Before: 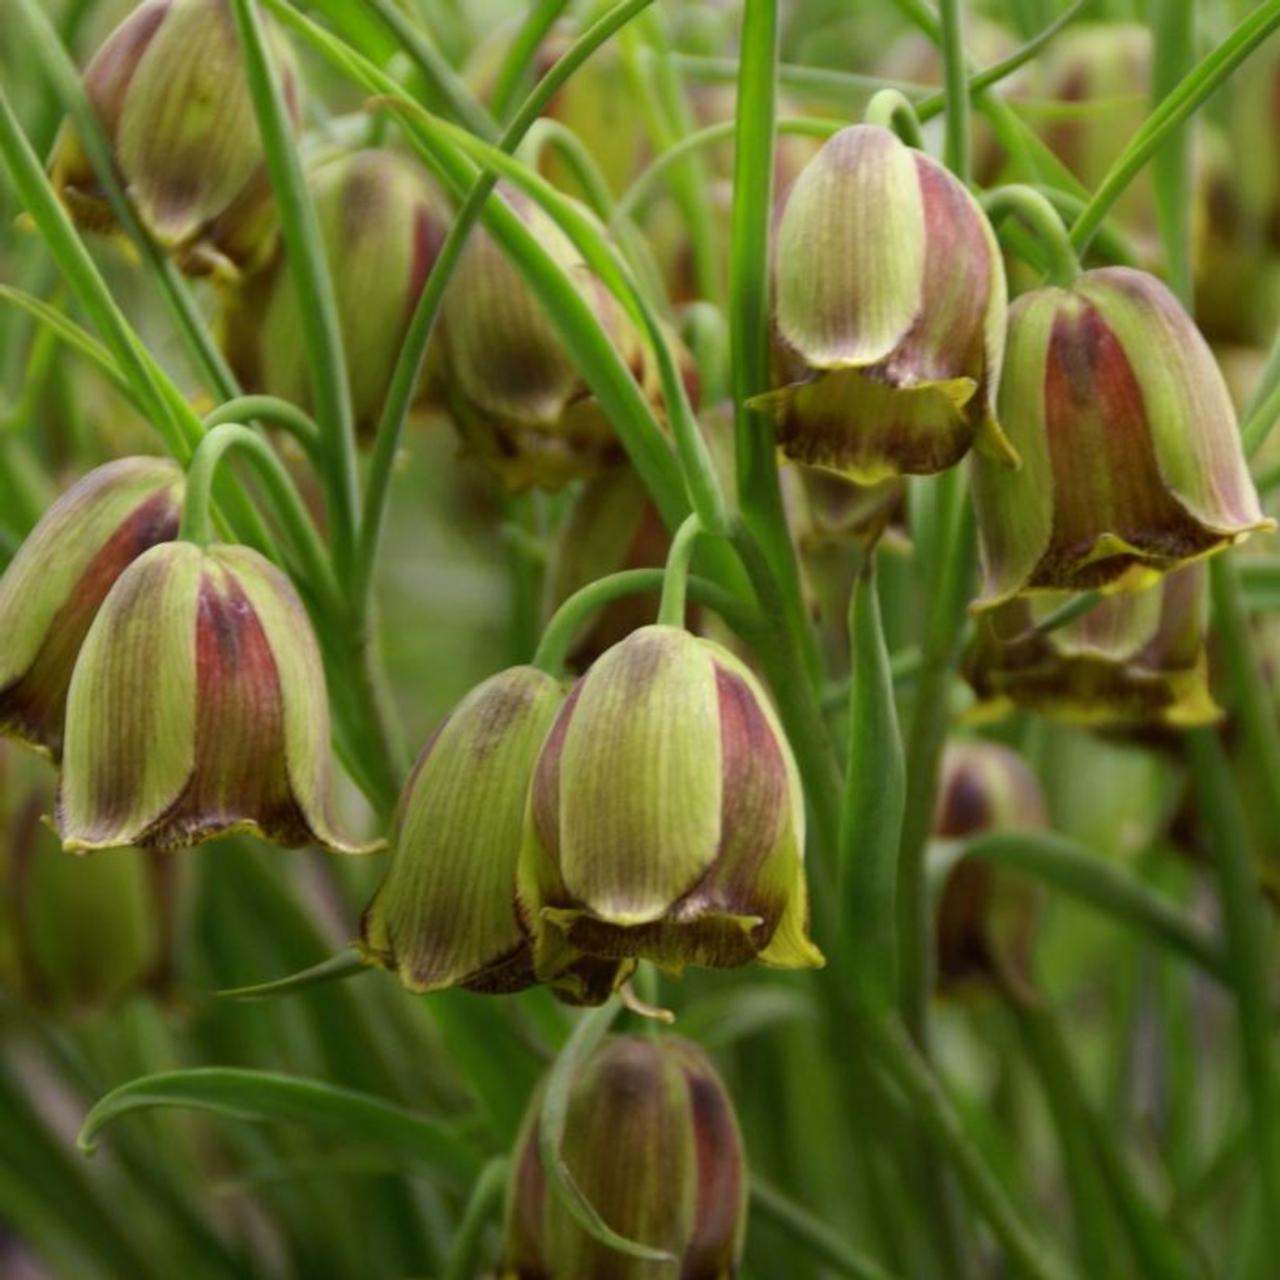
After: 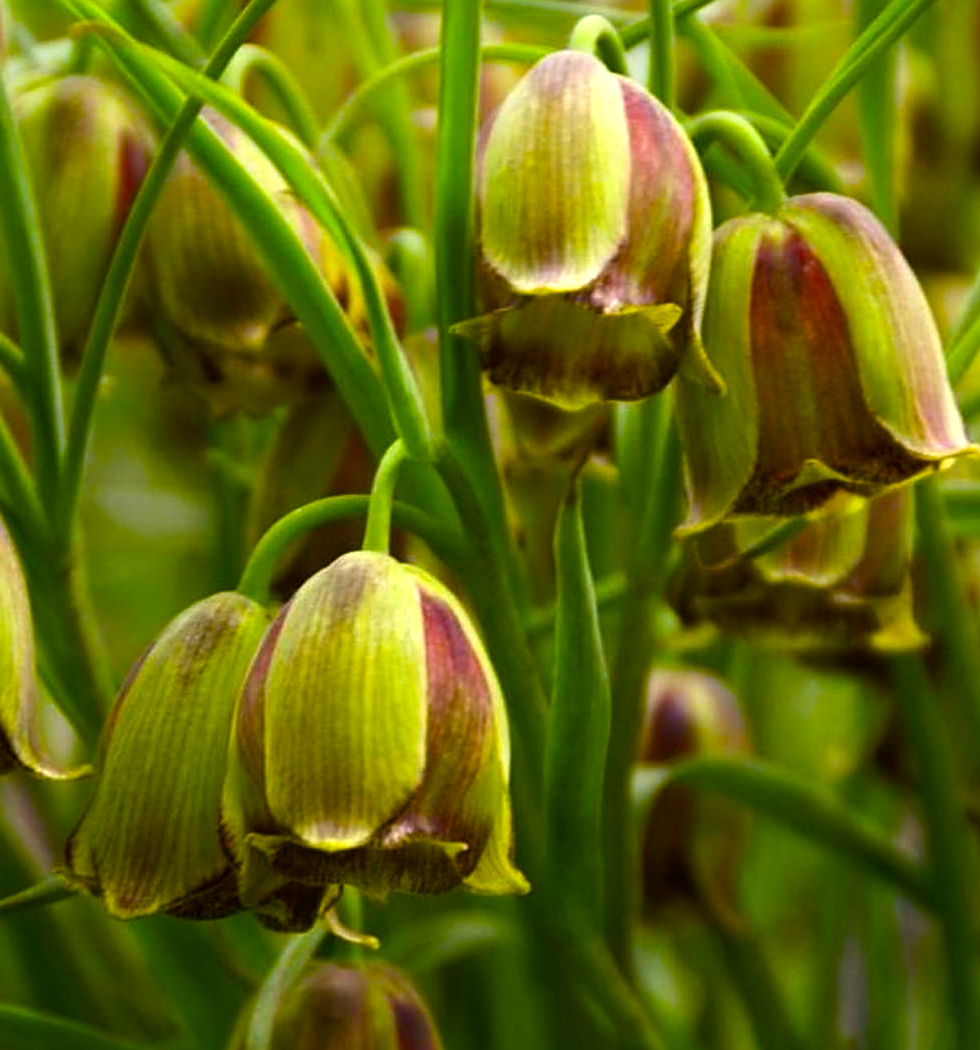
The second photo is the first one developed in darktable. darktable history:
sharpen: on, module defaults
crop: left 23.095%, top 5.827%, bottom 11.854%
color balance rgb: linear chroma grading › global chroma 9%, perceptual saturation grading › global saturation 36%, perceptual saturation grading › shadows 35%, perceptual brilliance grading › global brilliance 15%, perceptual brilliance grading › shadows -35%, global vibrance 15%
